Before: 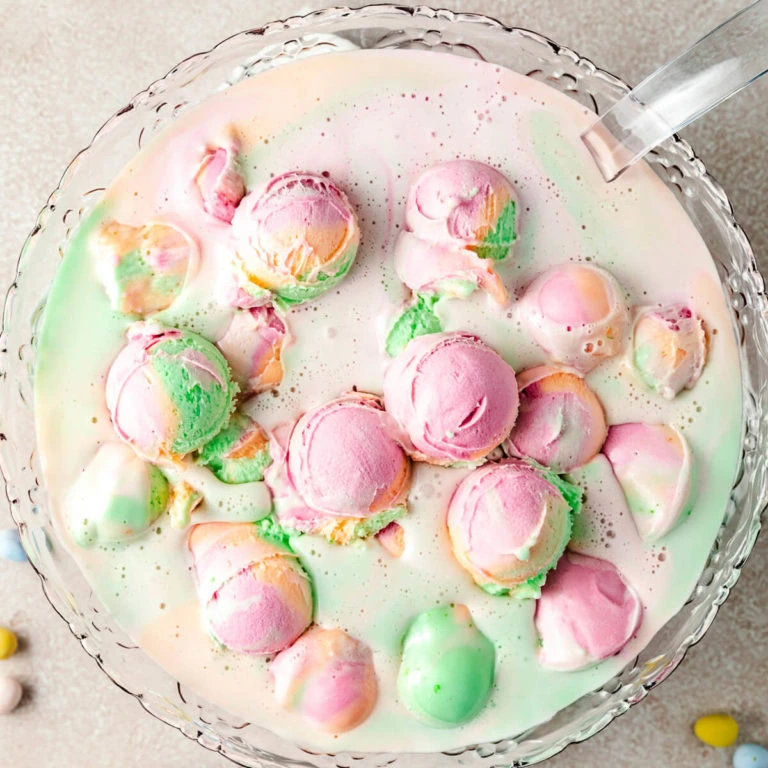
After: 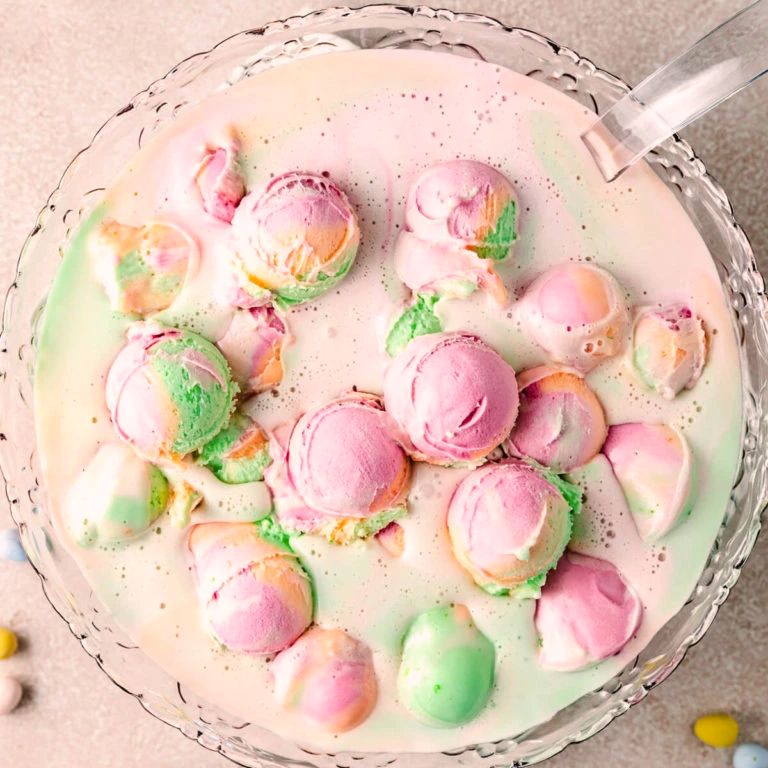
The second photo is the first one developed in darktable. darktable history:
color correction: highlights a* 7.68, highlights b* 3.91
